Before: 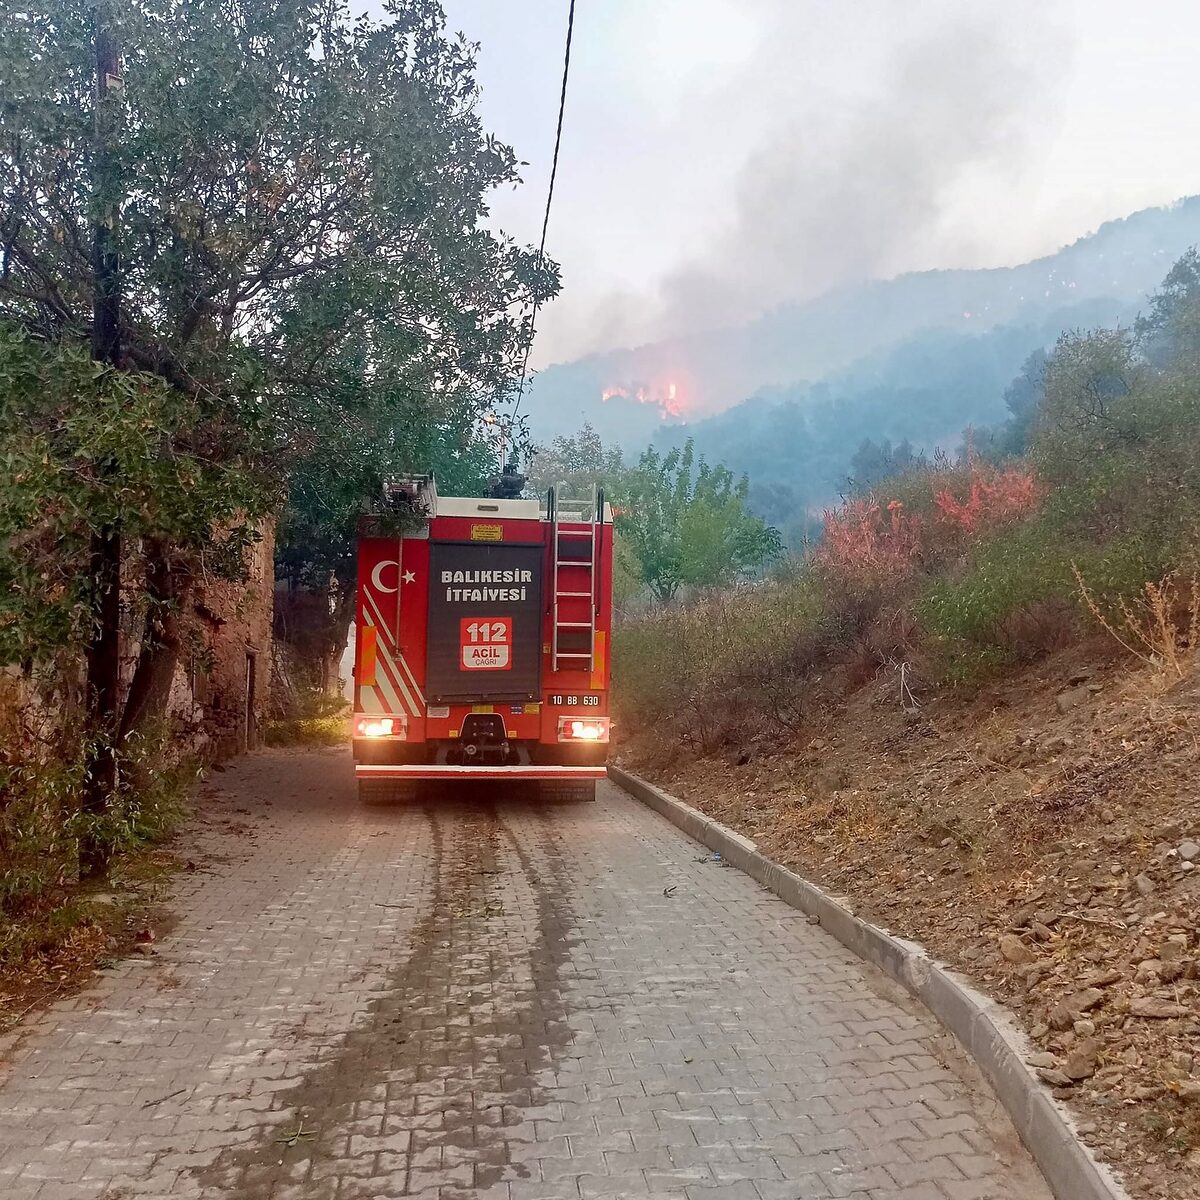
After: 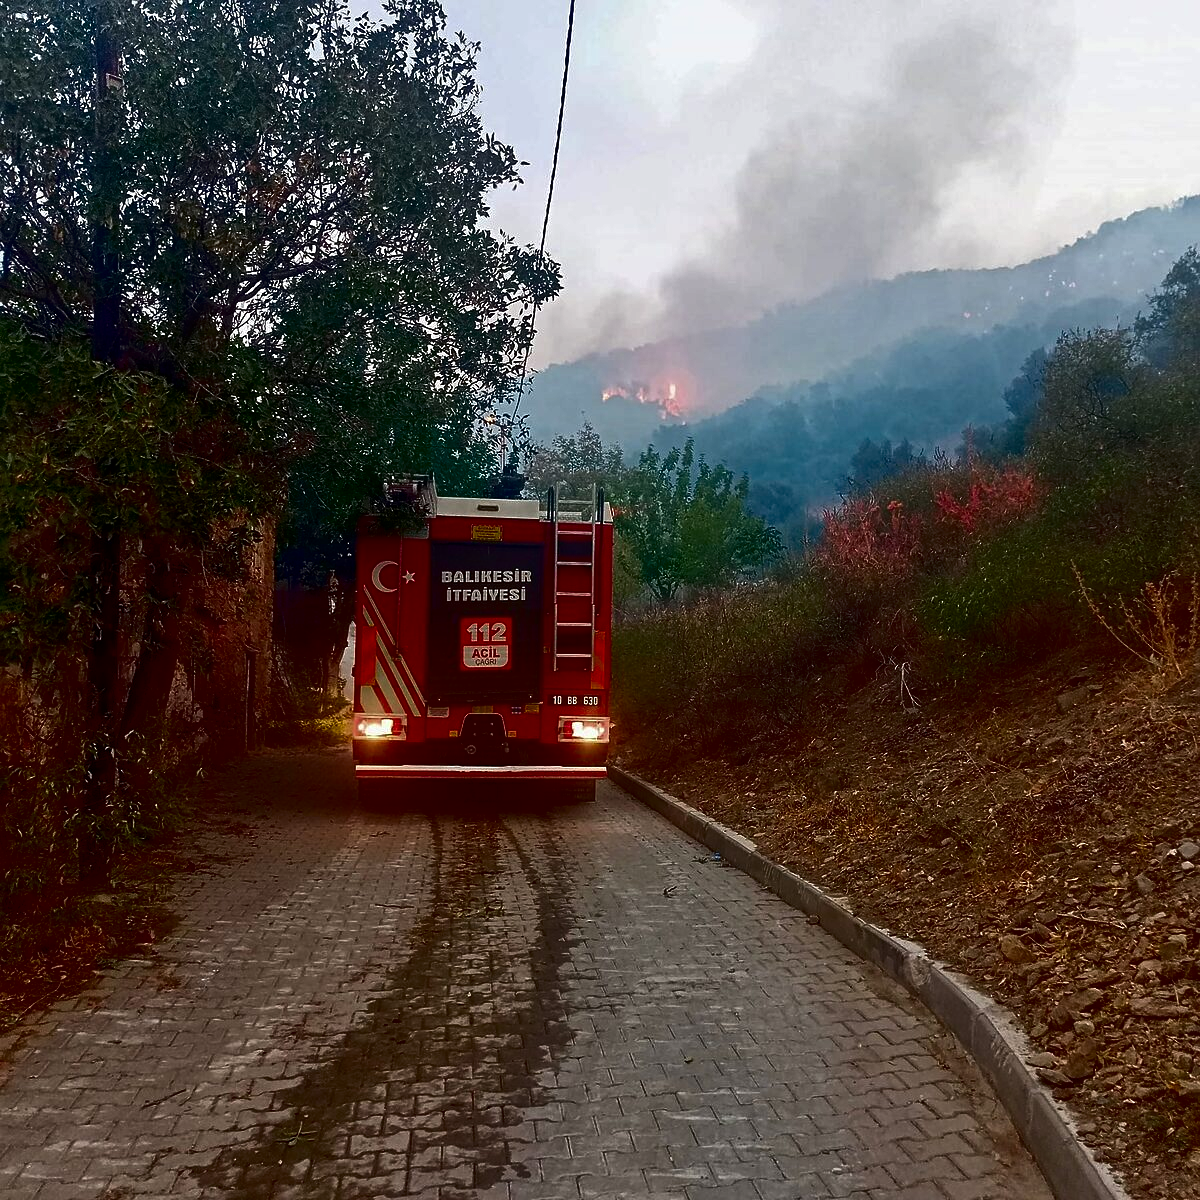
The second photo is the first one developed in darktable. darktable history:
color balance: mode lift, gamma, gain (sRGB)
exposure: exposure 0.014 EV, compensate highlight preservation false
sharpen: amount 0.2
contrast brightness saturation: contrast 0.09, brightness -0.59, saturation 0.17
